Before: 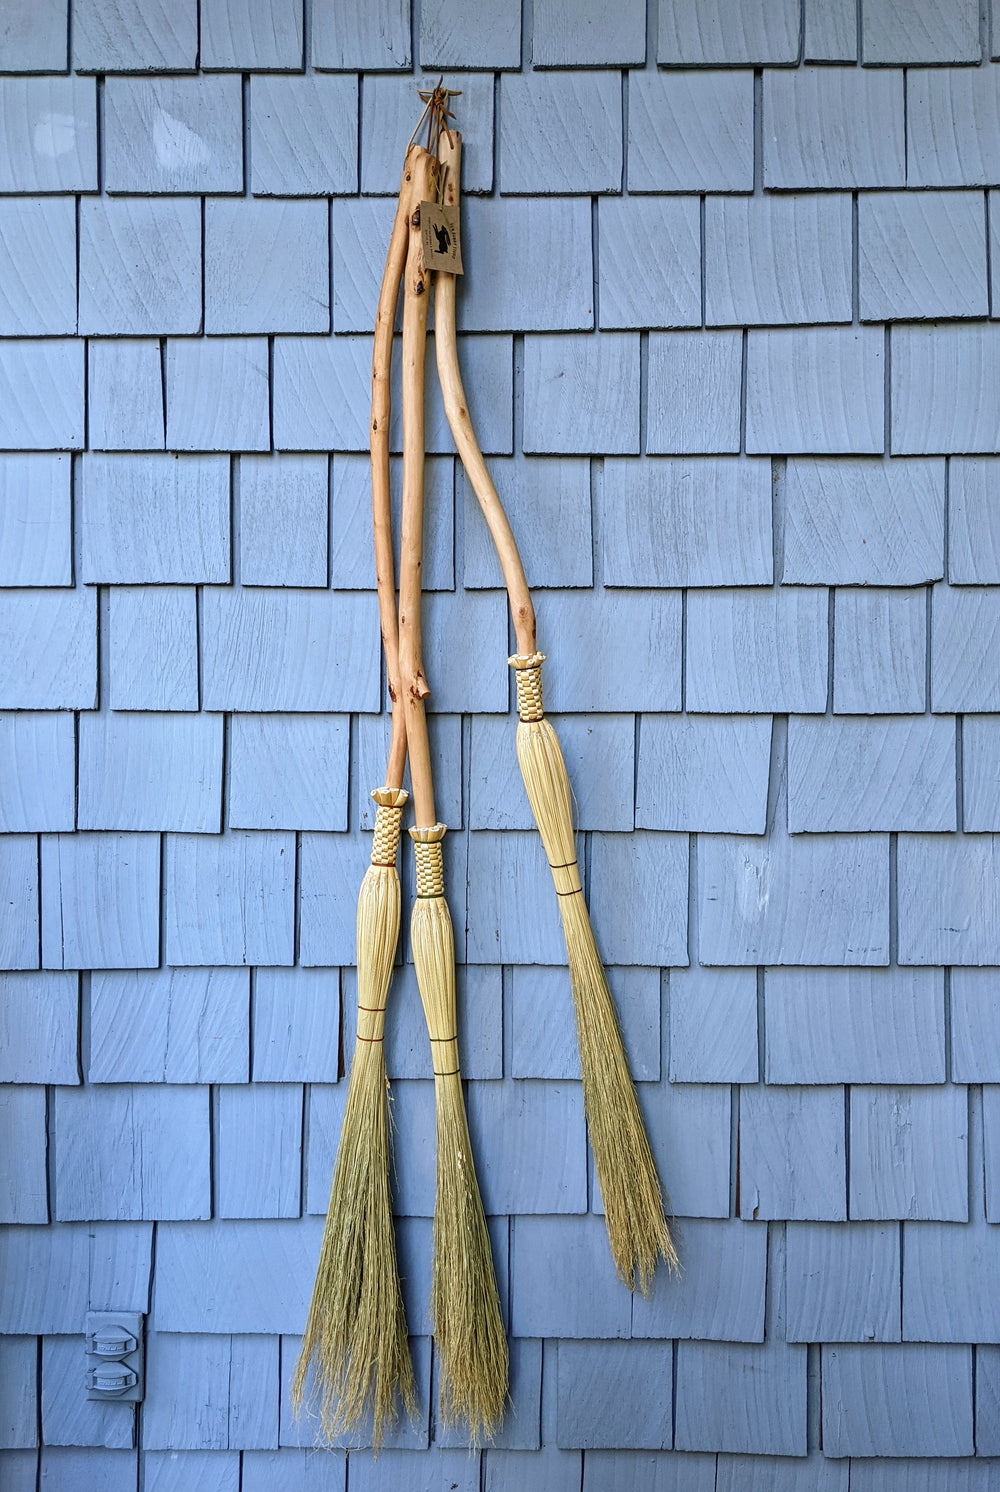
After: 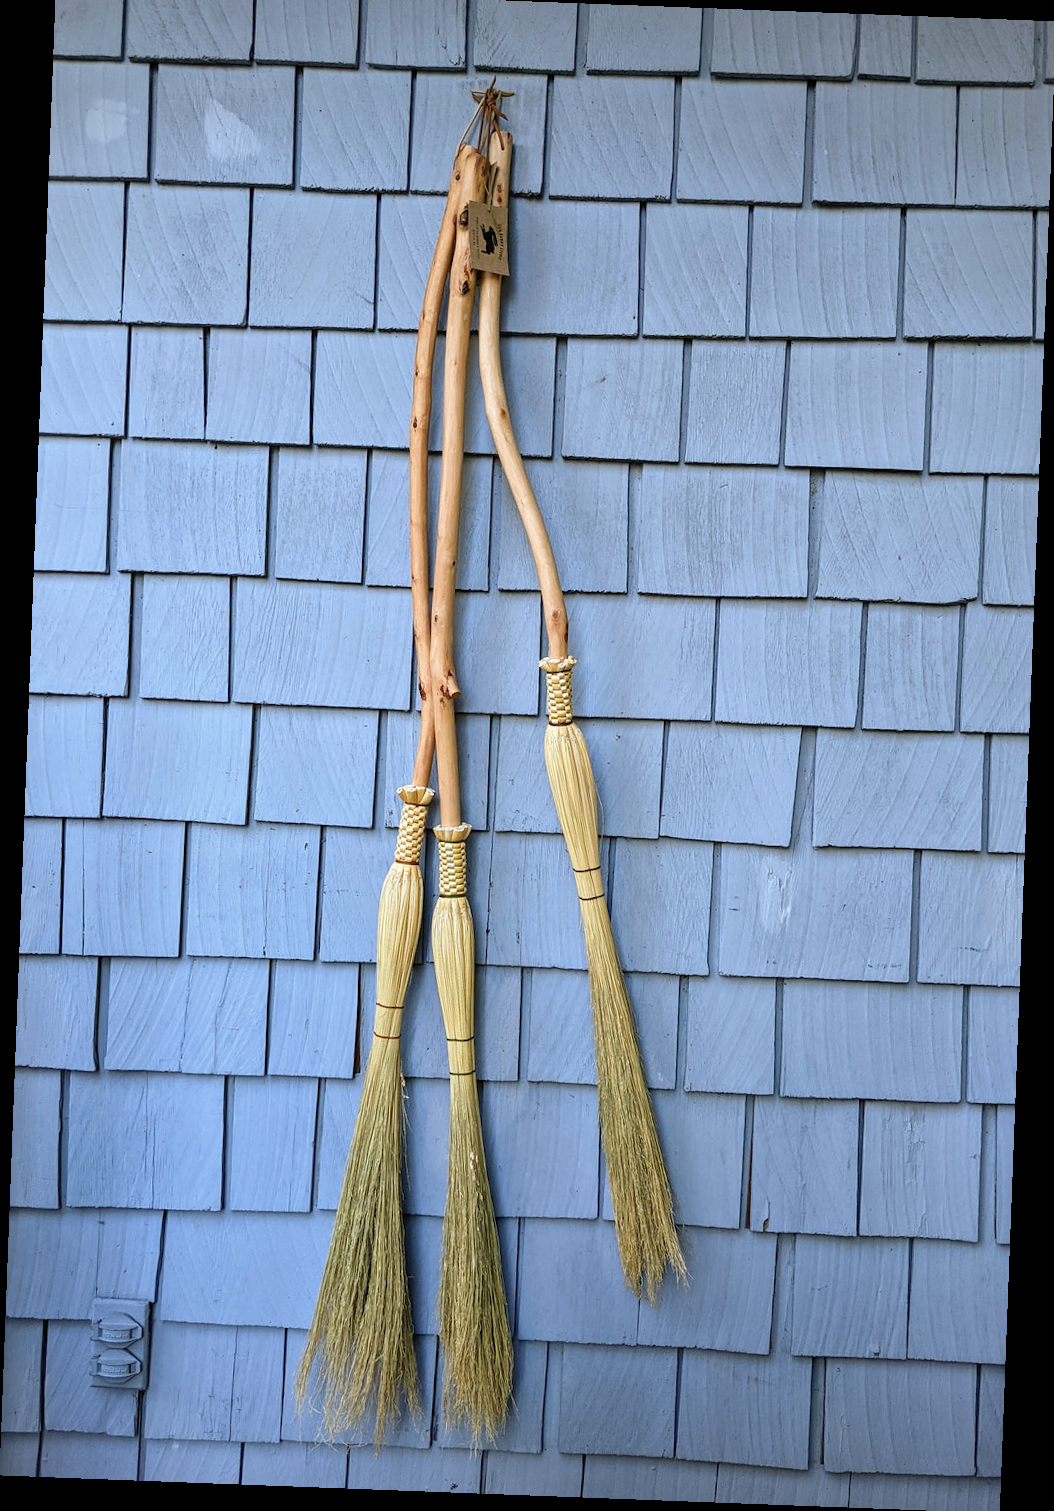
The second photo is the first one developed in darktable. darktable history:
crop: top 1.049%, right 0.001%
vignetting: fall-off radius 81.94%
rotate and perspective: rotation 2.17°, automatic cropping off
